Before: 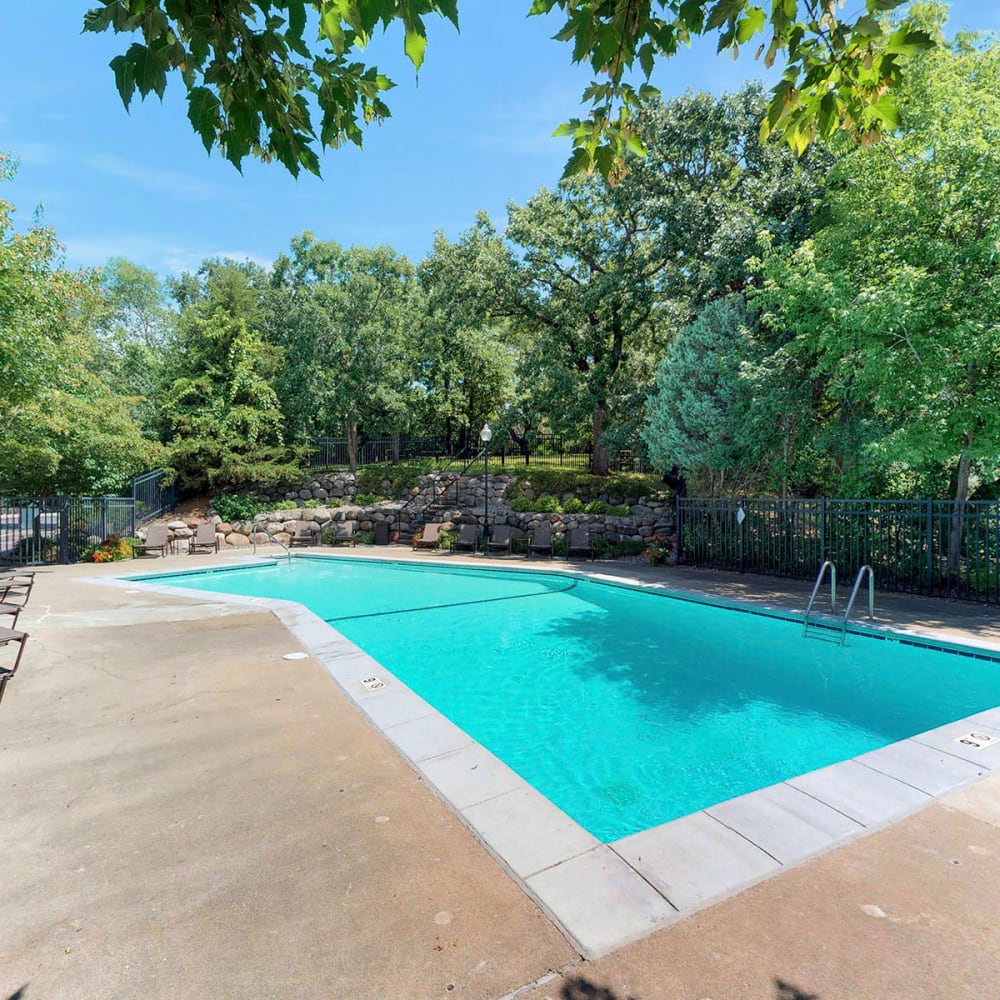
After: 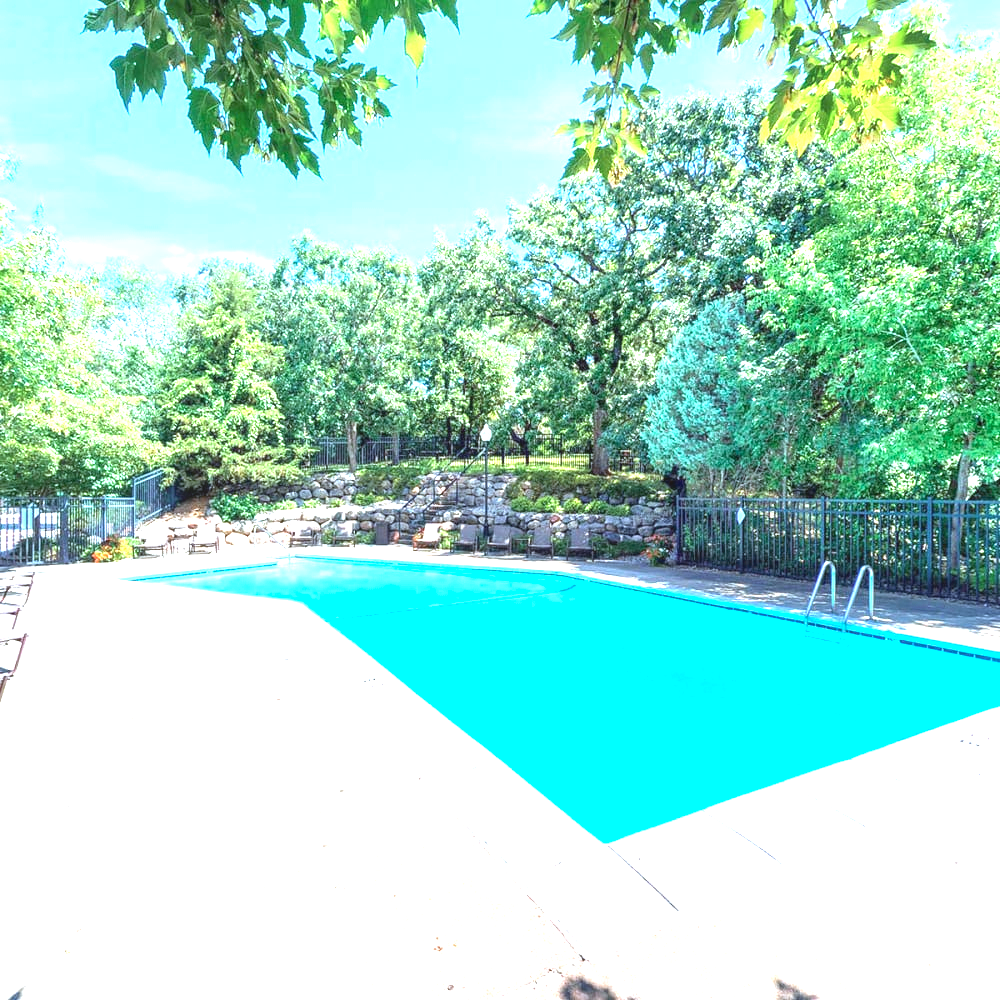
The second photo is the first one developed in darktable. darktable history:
exposure: black level correction 0, exposure 1.9 EV, compensate highlight preservation false
color calibration: x 0.372, y 0.386, temperature 4283.97 K
local contrast: detail 110%
